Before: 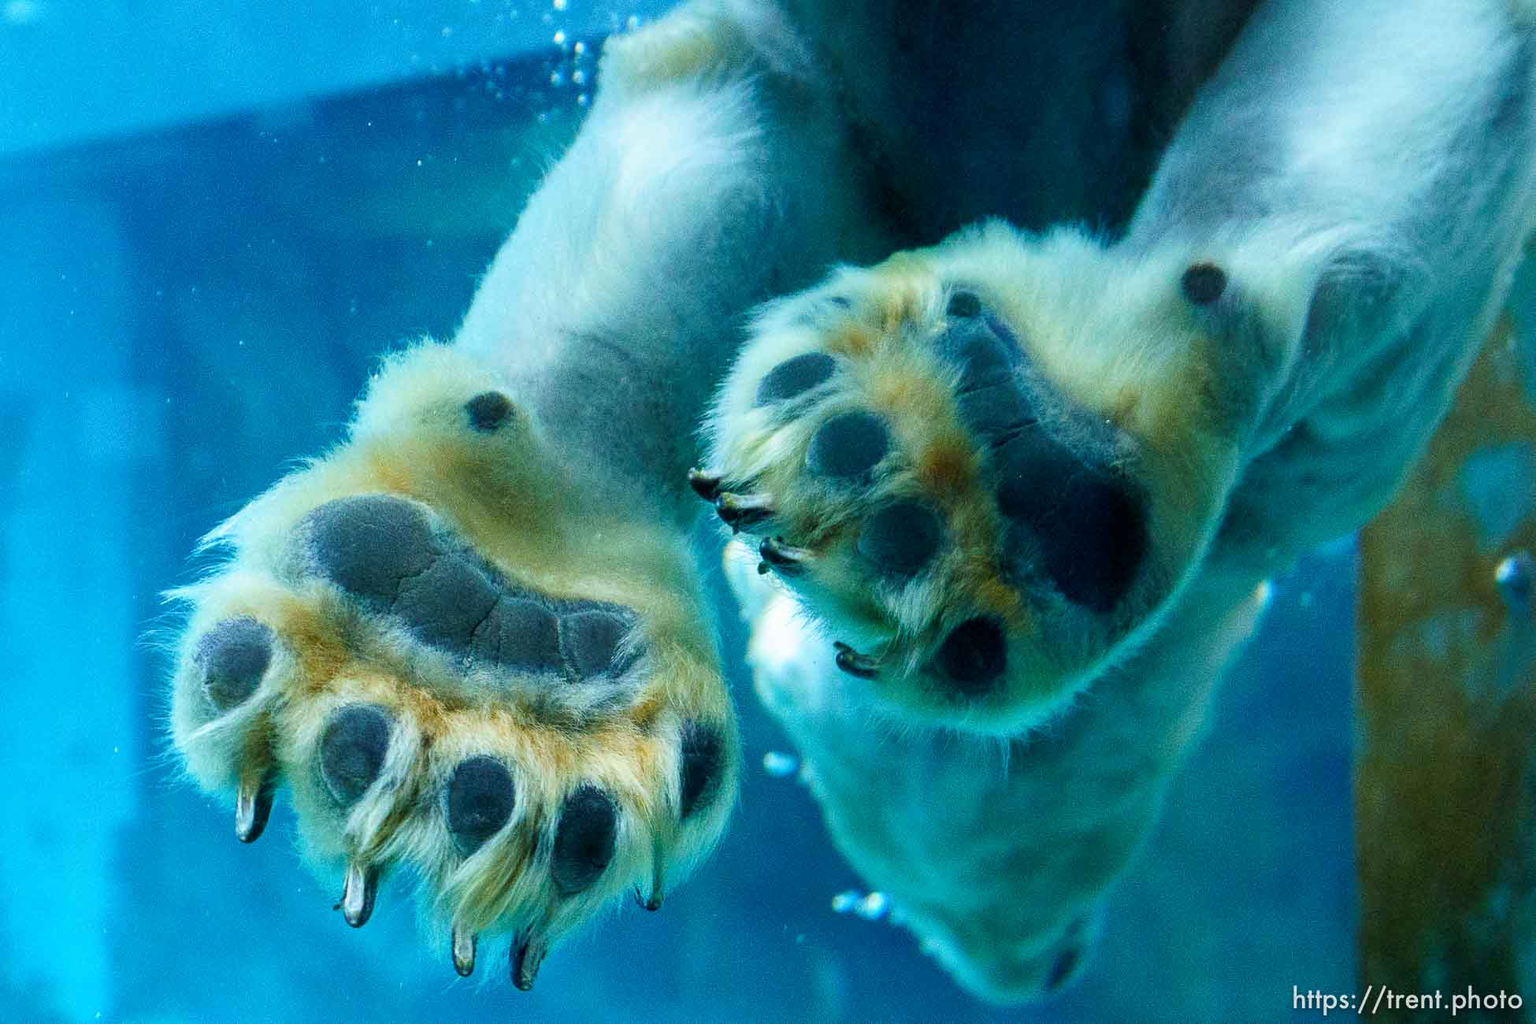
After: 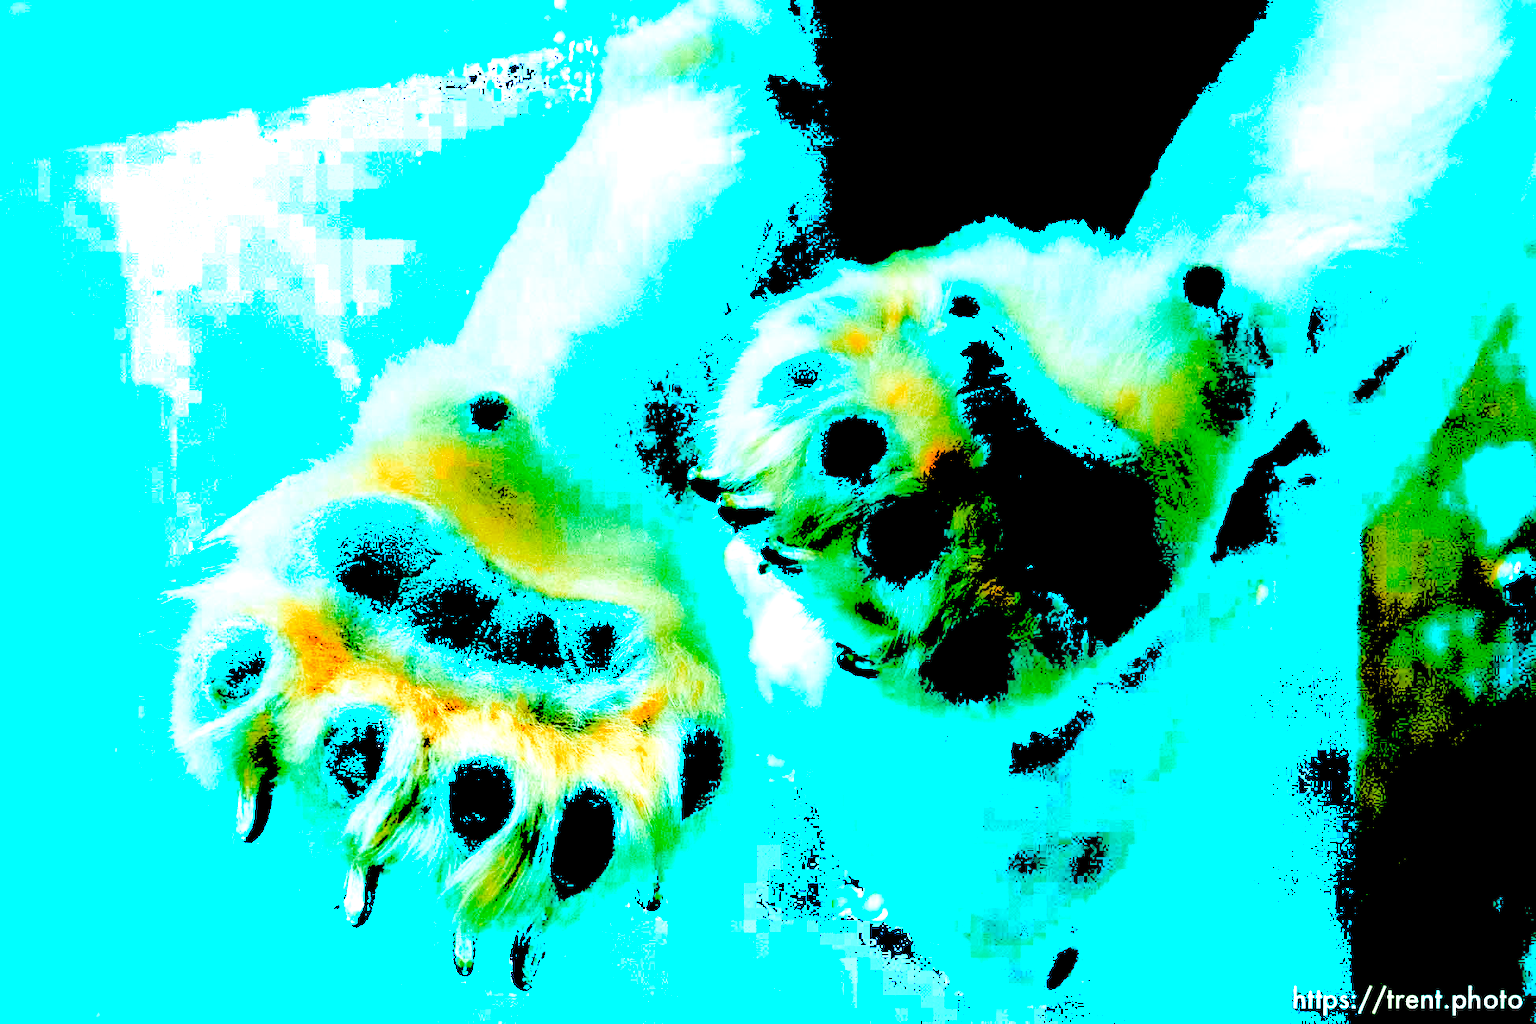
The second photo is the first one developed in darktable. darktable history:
levels: levels [0.246, 0.256, 0.506]
filmic rgb: black relative exposure -7.49 EV, white relative exposure 5 EV, hardness 3.34, contrast 1.298, add noise in highlights 0.001, preserve chrominance no, color science v4 (2020)
color zones: curves: ch0 [(0.473, 0.374) (0.742, 0.784)]; ch1 [(0.354, 0.737) (0.742, 0.705)]; ch2 [(0.318, 0.421) (0.758, 0.532)]
